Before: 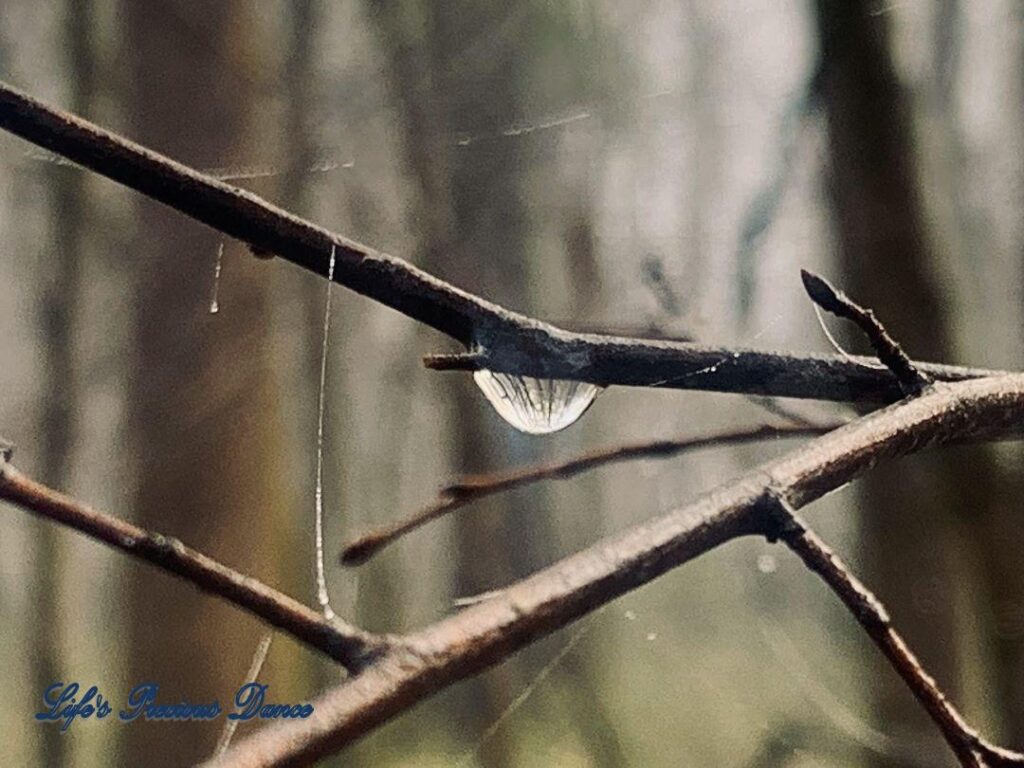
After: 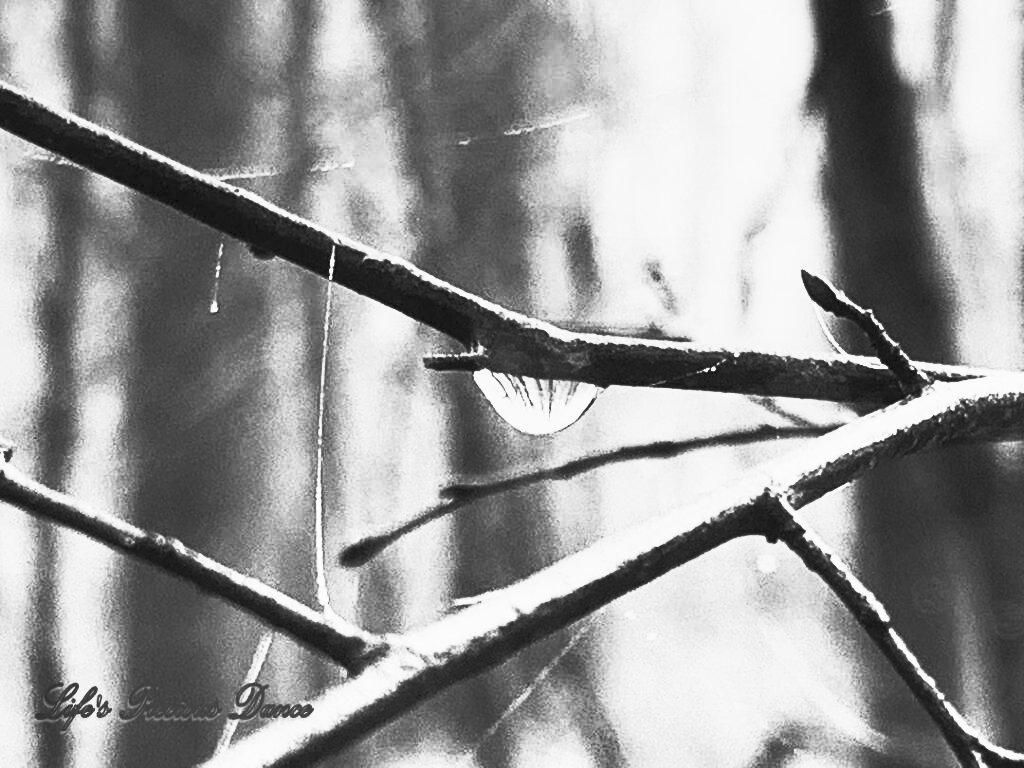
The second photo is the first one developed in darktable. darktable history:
contrast brightness saturation: contrast 1, brightness 1, saturation 1
monochrome: a 32, b 64, size 2.3
exposure: exposure 0.127 EV, compensate highlight preservation false
shadows and highlights: highlights color adjustment 0%, soften with gaussian
